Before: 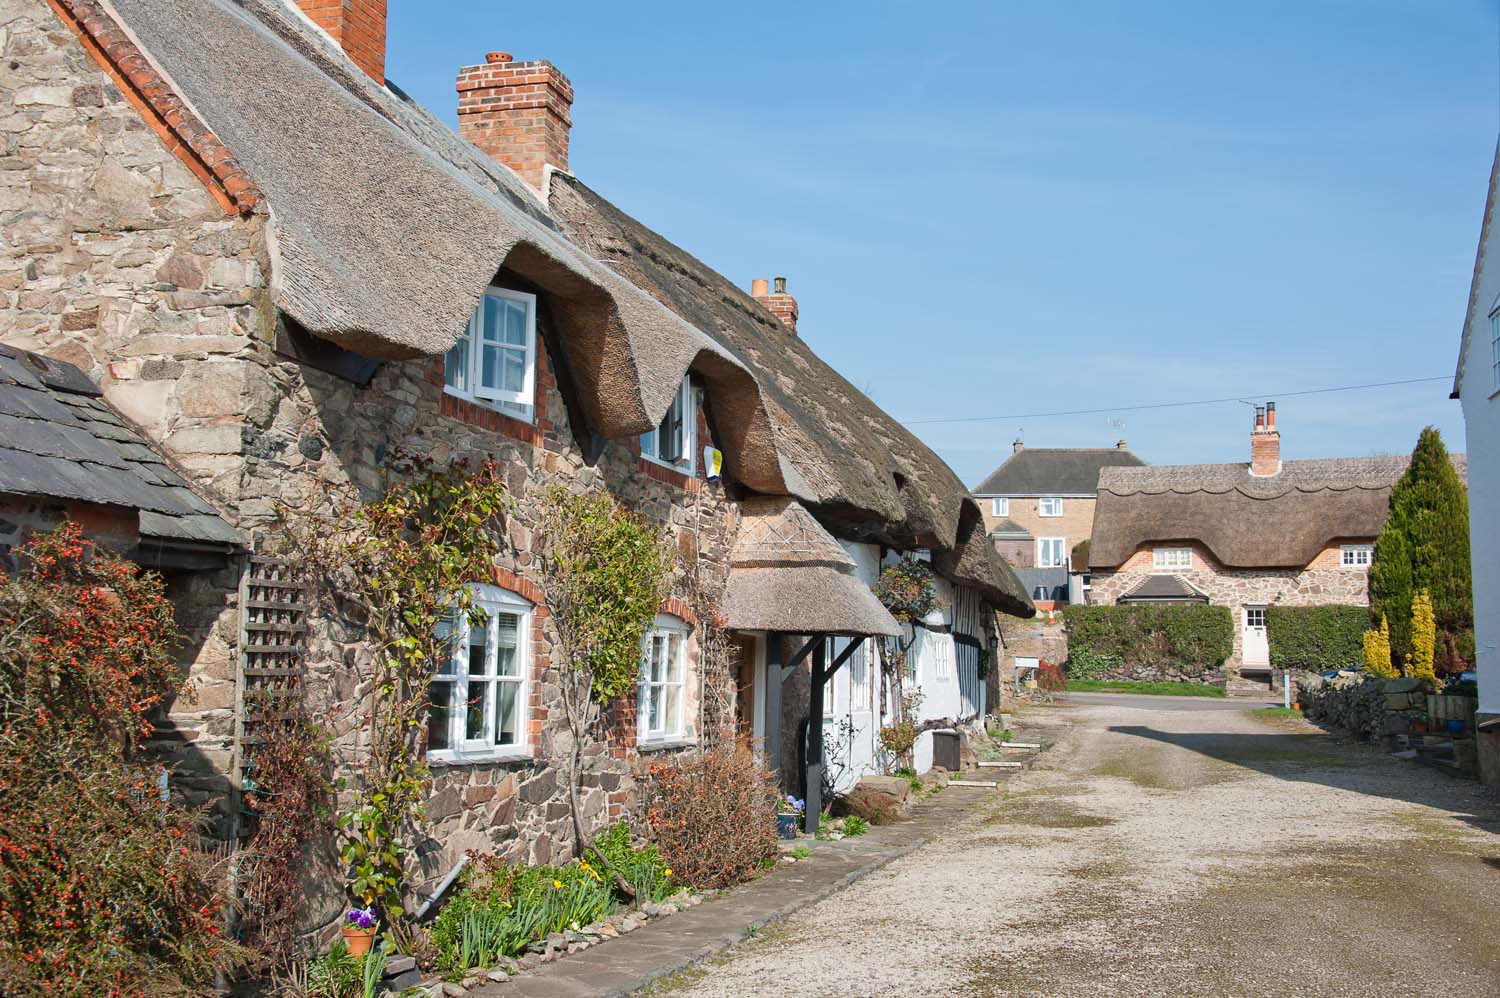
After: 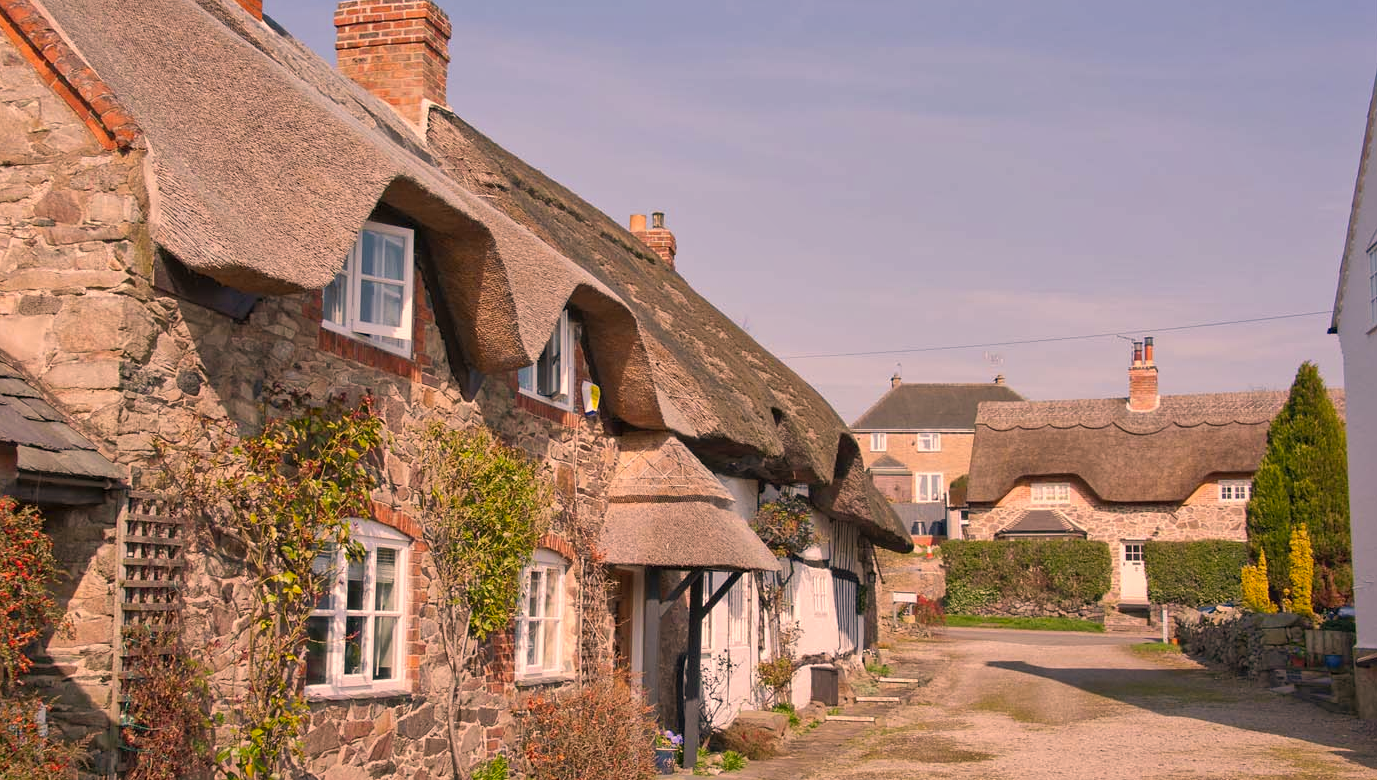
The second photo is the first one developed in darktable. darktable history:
shadows and highlights: on, module defaults
color correction: highlights a* 22.57, highlights b* 21.91
crop: left 8.196%, top 6.542%, bottom 15.271%
